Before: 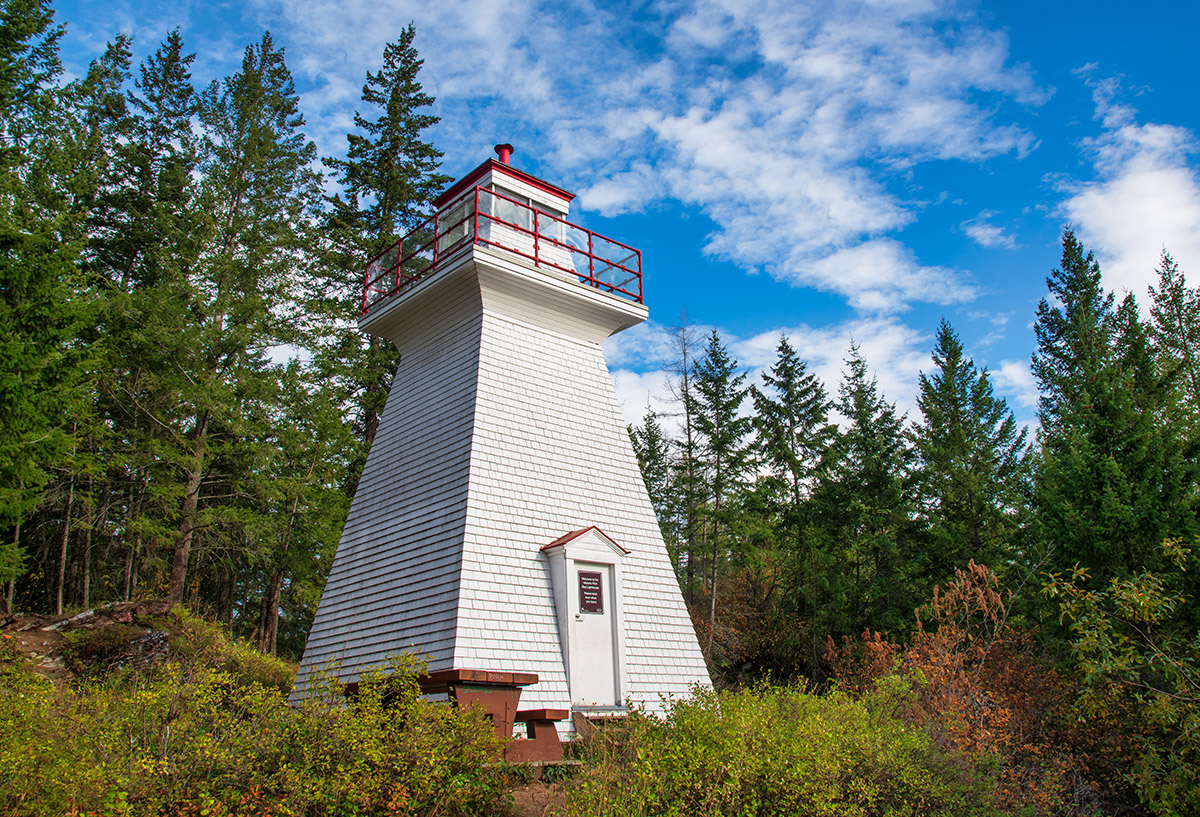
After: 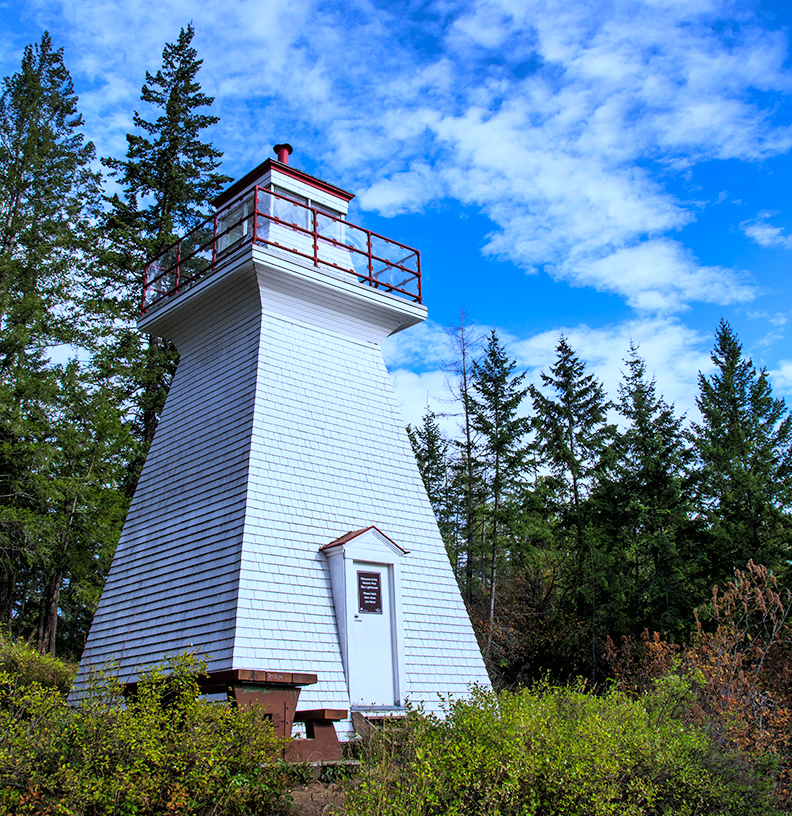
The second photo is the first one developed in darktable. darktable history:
tone curve: curves: ch0 [(0, 0) (0.118, 0.034) (0.182, 0.124) (0.265, 0.214) (0.504, 0.508) (0.783, 0.825) (1, 1)], color space Lab, linked channels, preserve colors none
crop and rotate: left 18.442%, right 15.508%
white balance: red 0.871, blue 1.249
